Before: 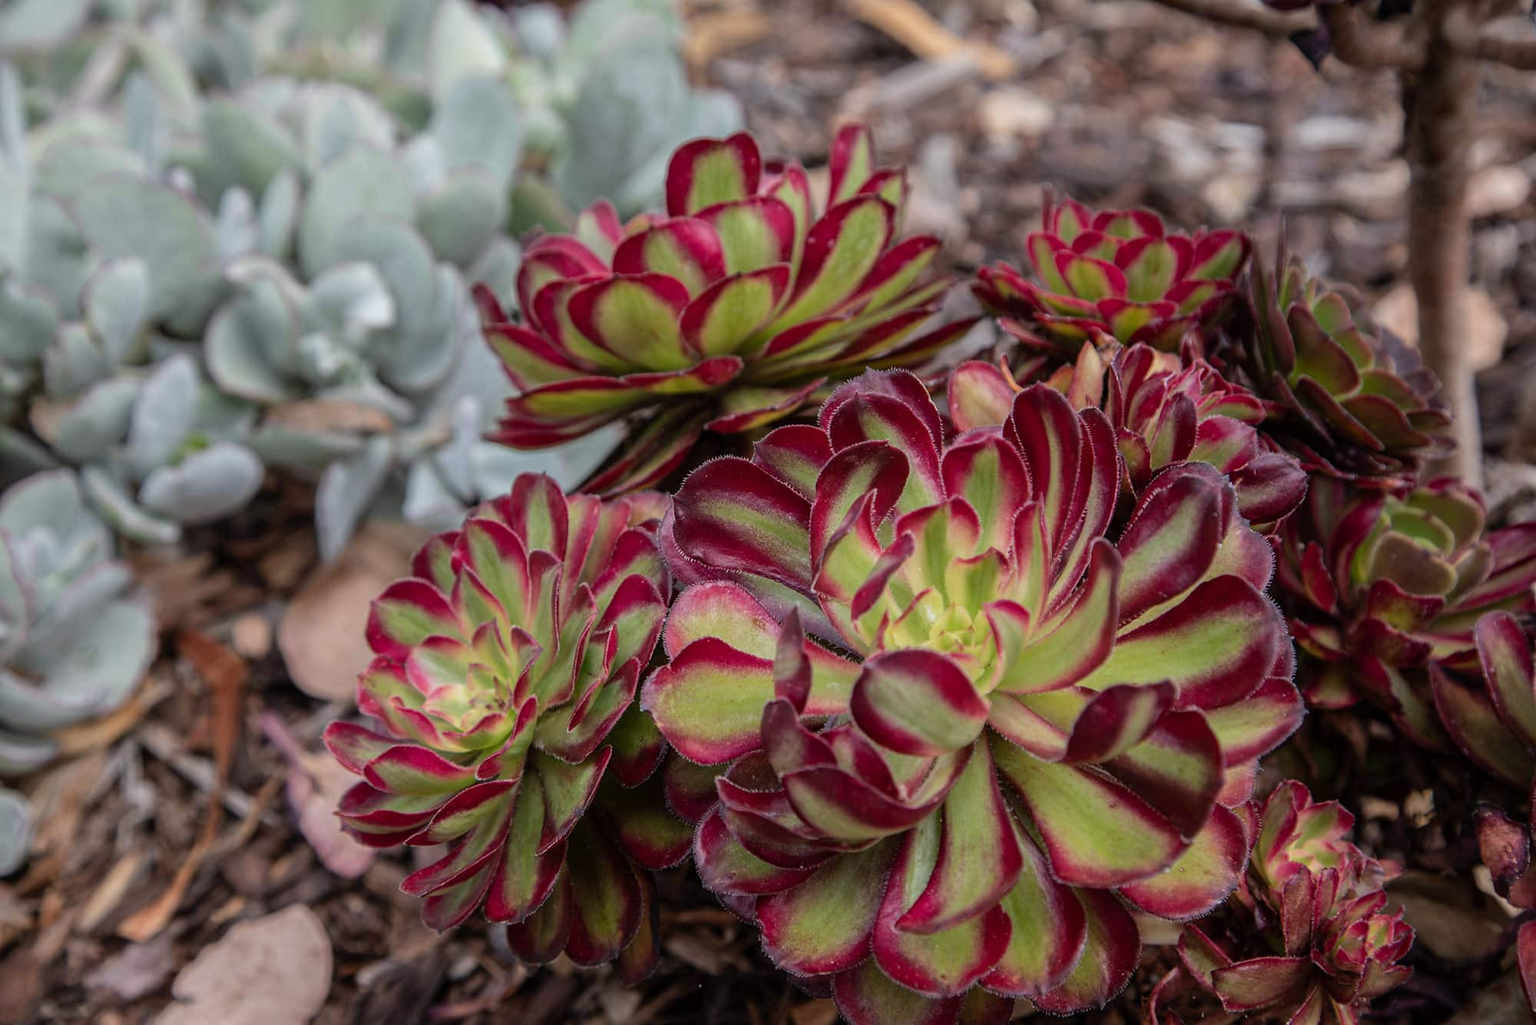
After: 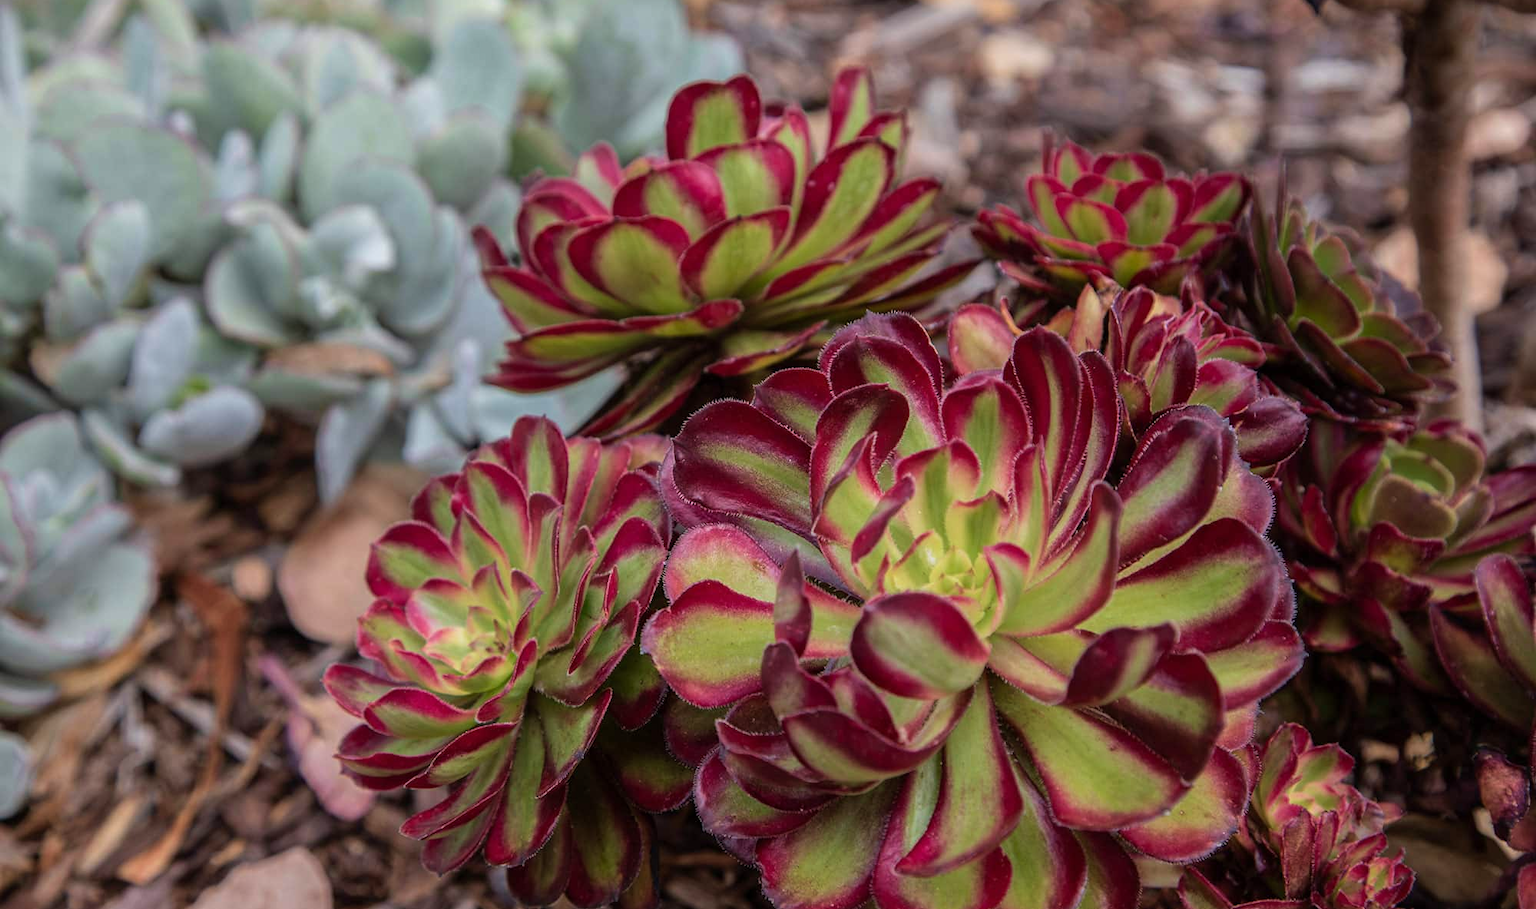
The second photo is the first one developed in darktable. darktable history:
crop and rotate: top 5.609%, bottom 5.609%
velvia: strength 27%
